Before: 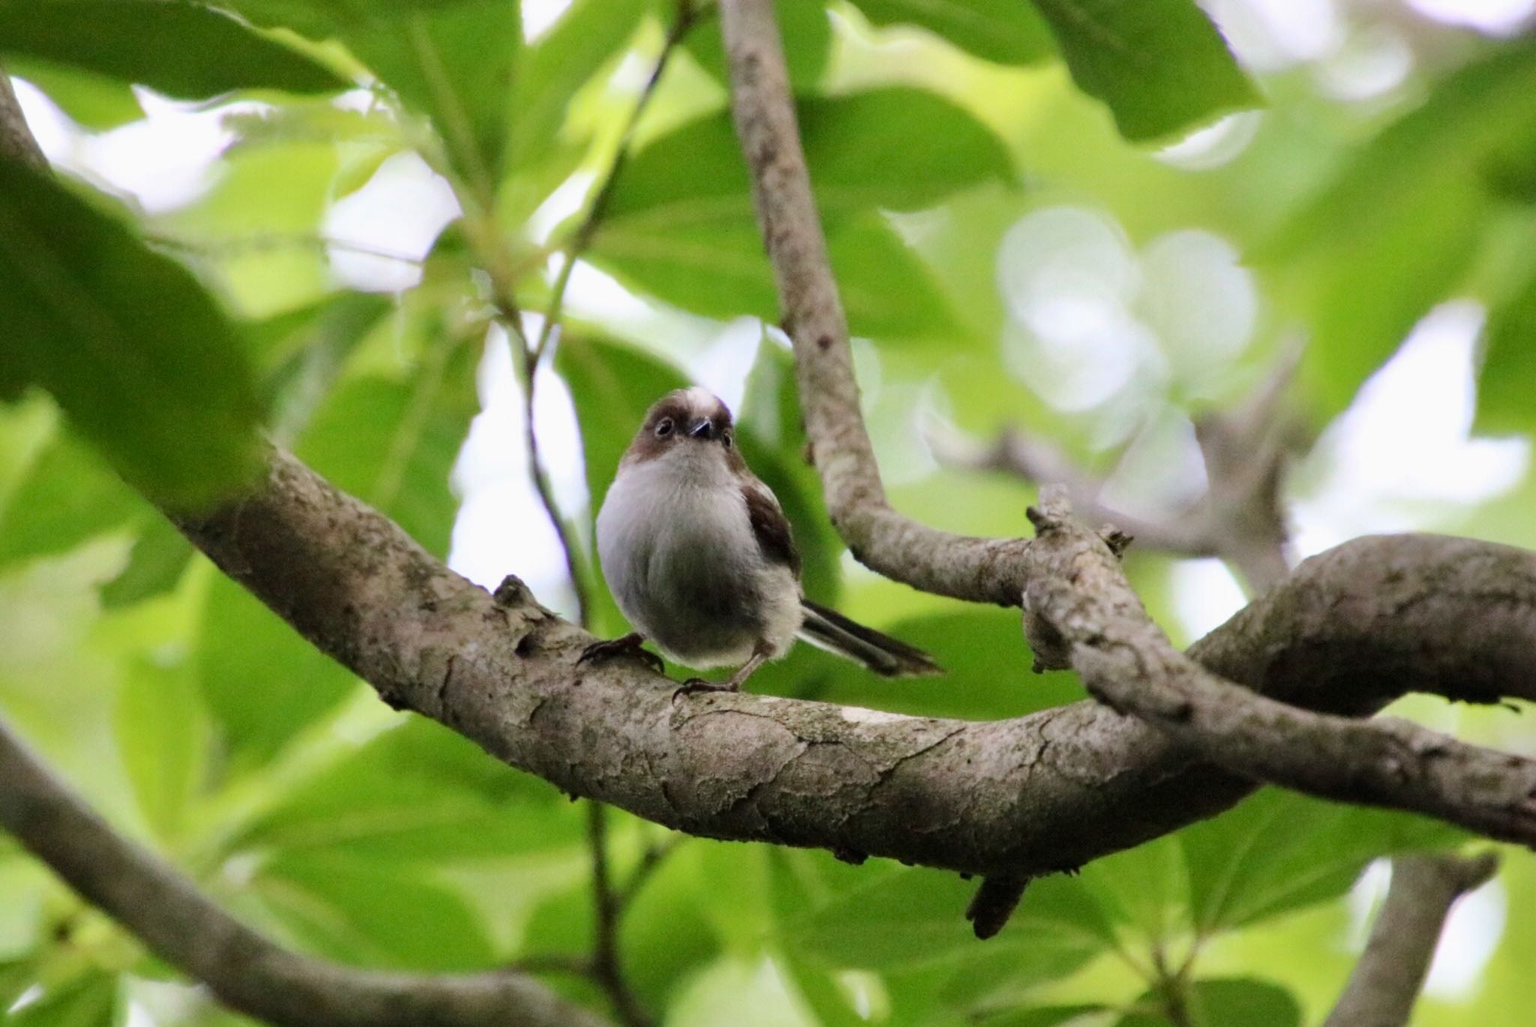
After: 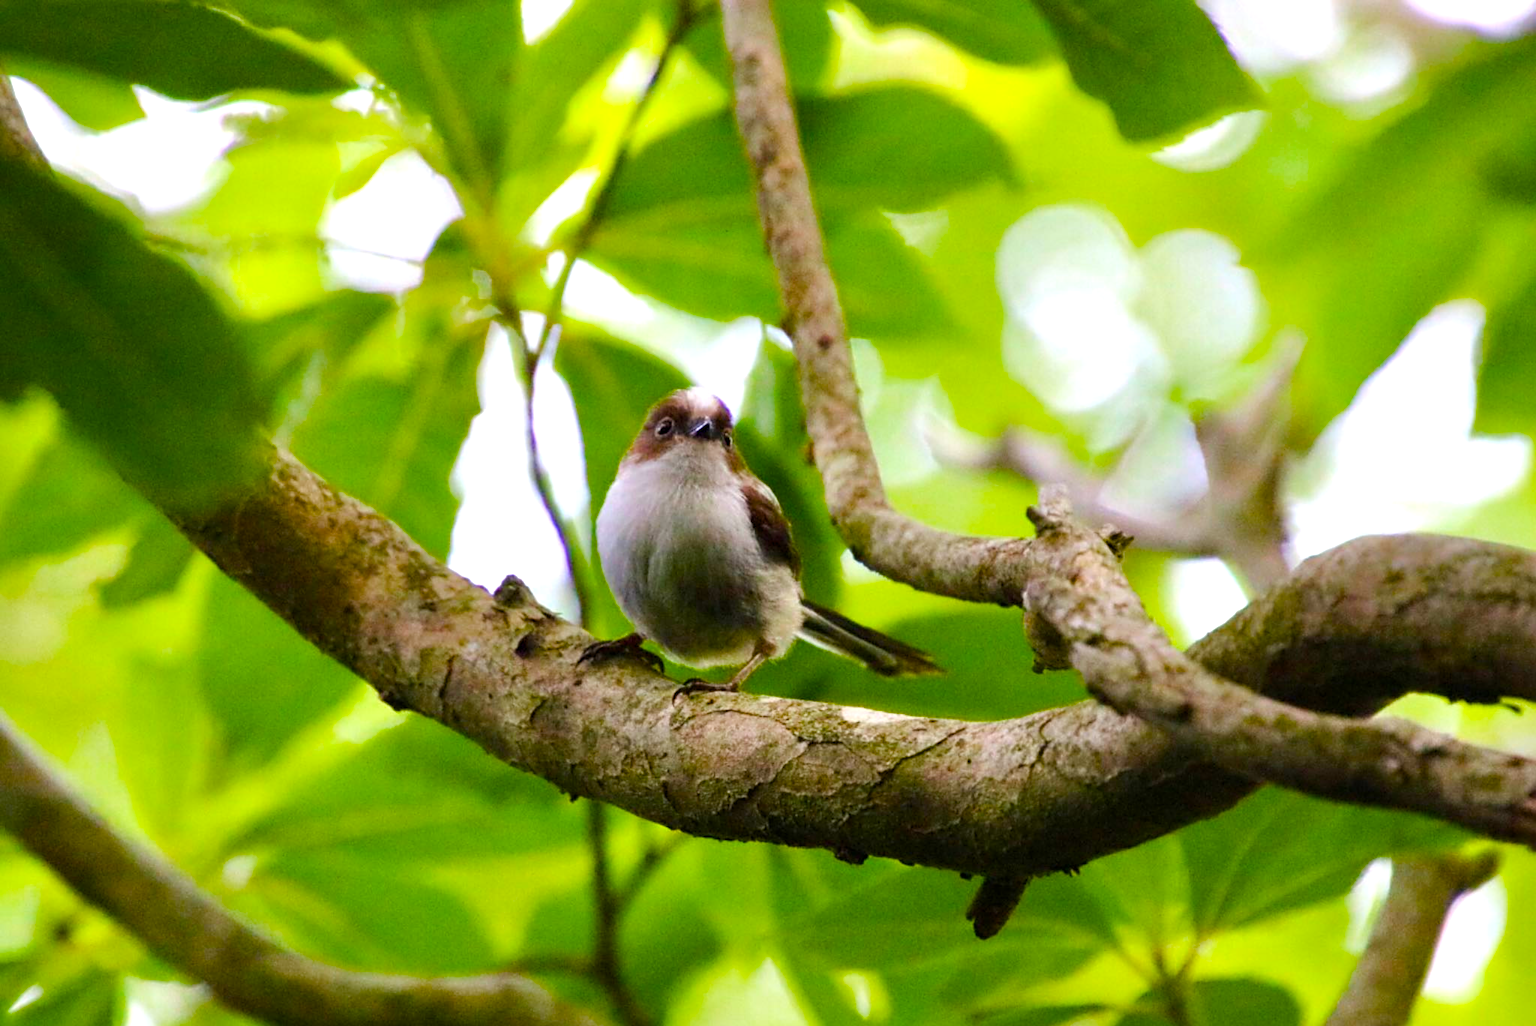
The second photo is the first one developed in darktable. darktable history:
color balance rgb: linear chroma grading › shadows 10%, linear chroma grading › highlights 10%, linear chroma grading › global chroma 15%, linear chroma grading › mid-tones 15%, perceptual saturation grading › global saturation 40%, perceptual saturation grading › highlights -25%, perceptual saturation grading › mid-tones 35%, perceptual saturation grading › shadows 35%, perceptual brilliance grading › global brilliance 11.29%, global vibrance 11.29%
lowpass: radius 0.5, unbound 0
sharpen: on, module defaults
